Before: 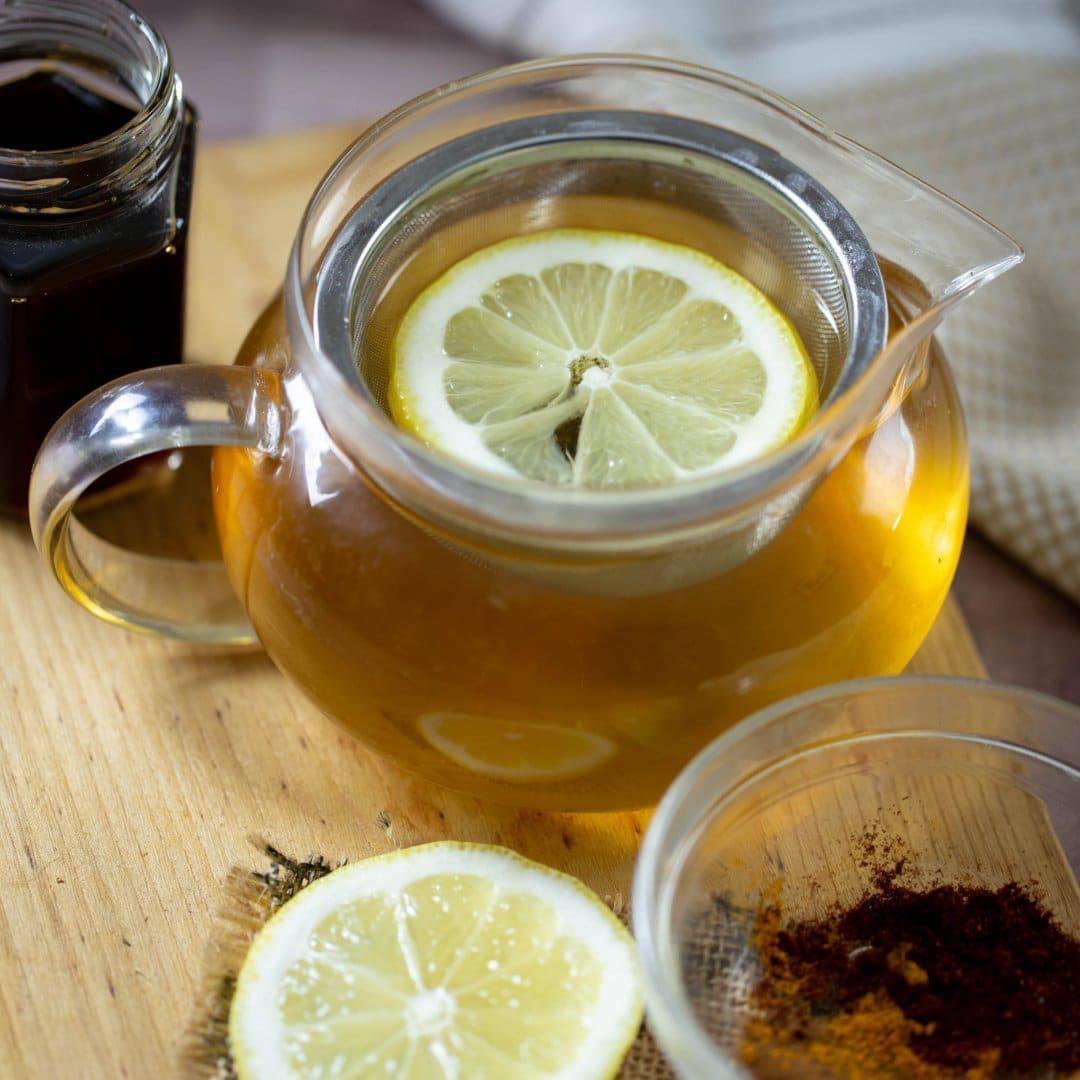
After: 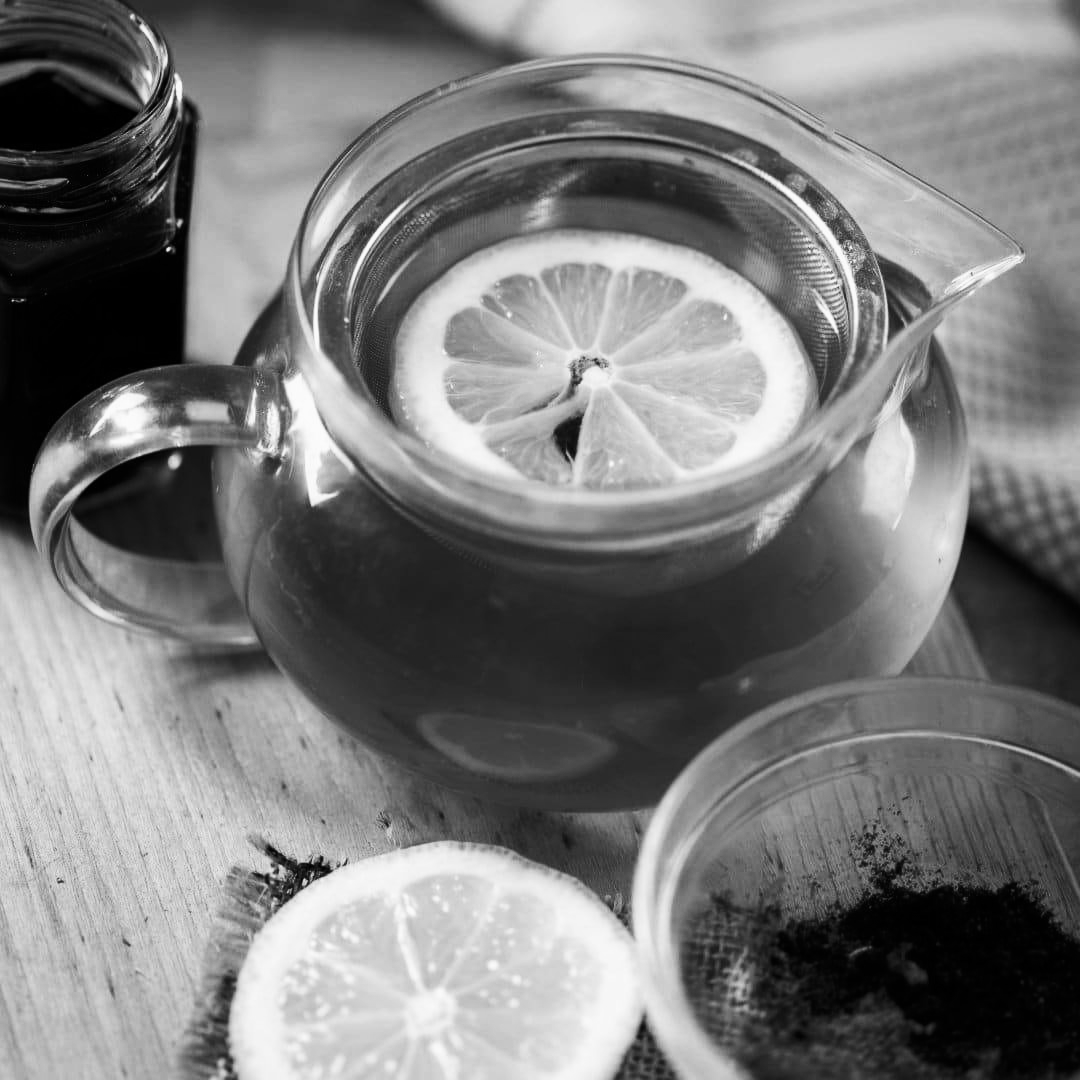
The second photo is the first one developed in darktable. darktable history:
contrast brightness saturation: contrast 0.285
color calibration: output gray [0.18, 0.41, 0.41, 0], illuminant same as pipeline (D50), adaptation XYZ, x 0.346, y 0.358, temperature 5019.87 K, saturation algorithm version 1 (2020)
